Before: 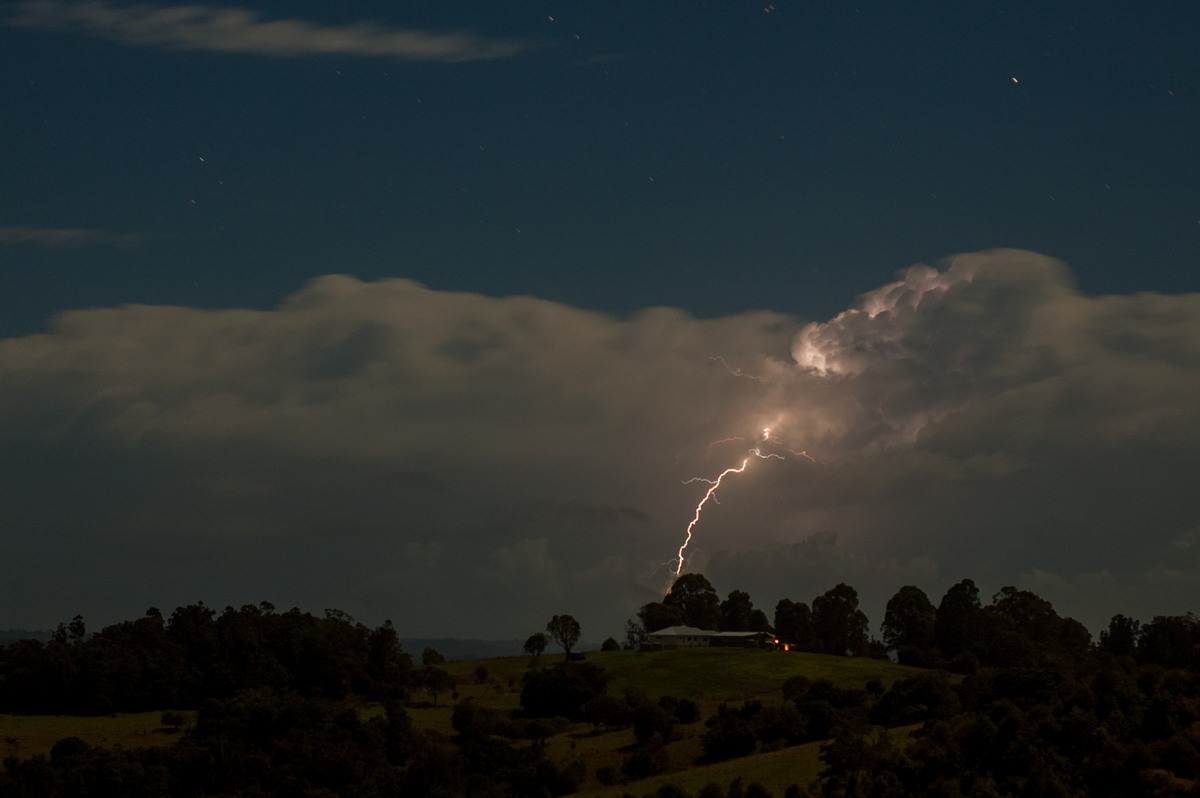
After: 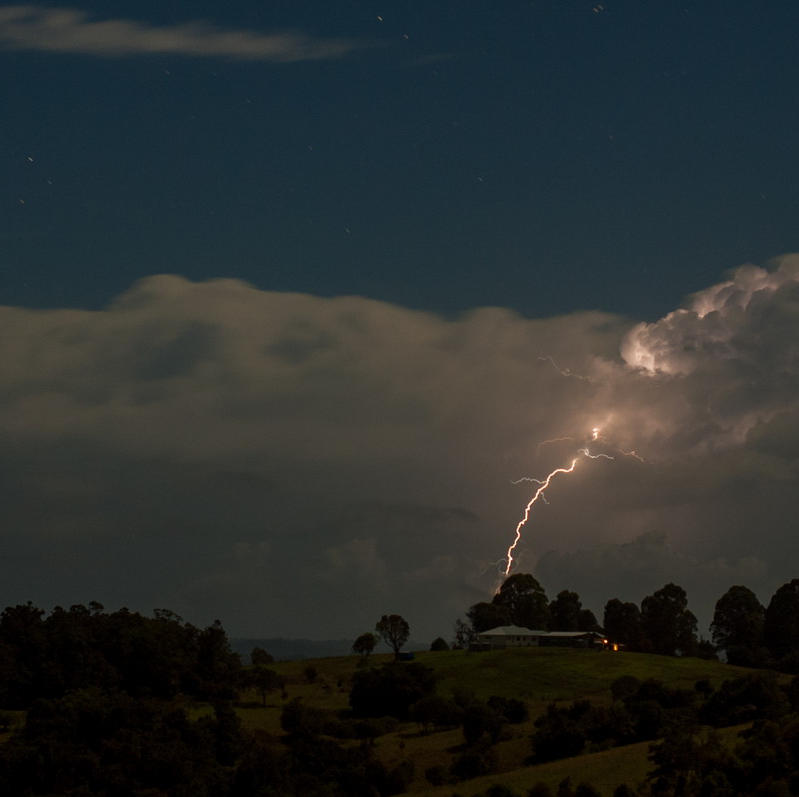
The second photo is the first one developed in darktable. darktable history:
crop and rotate: left 14.287%, right 19.104%
